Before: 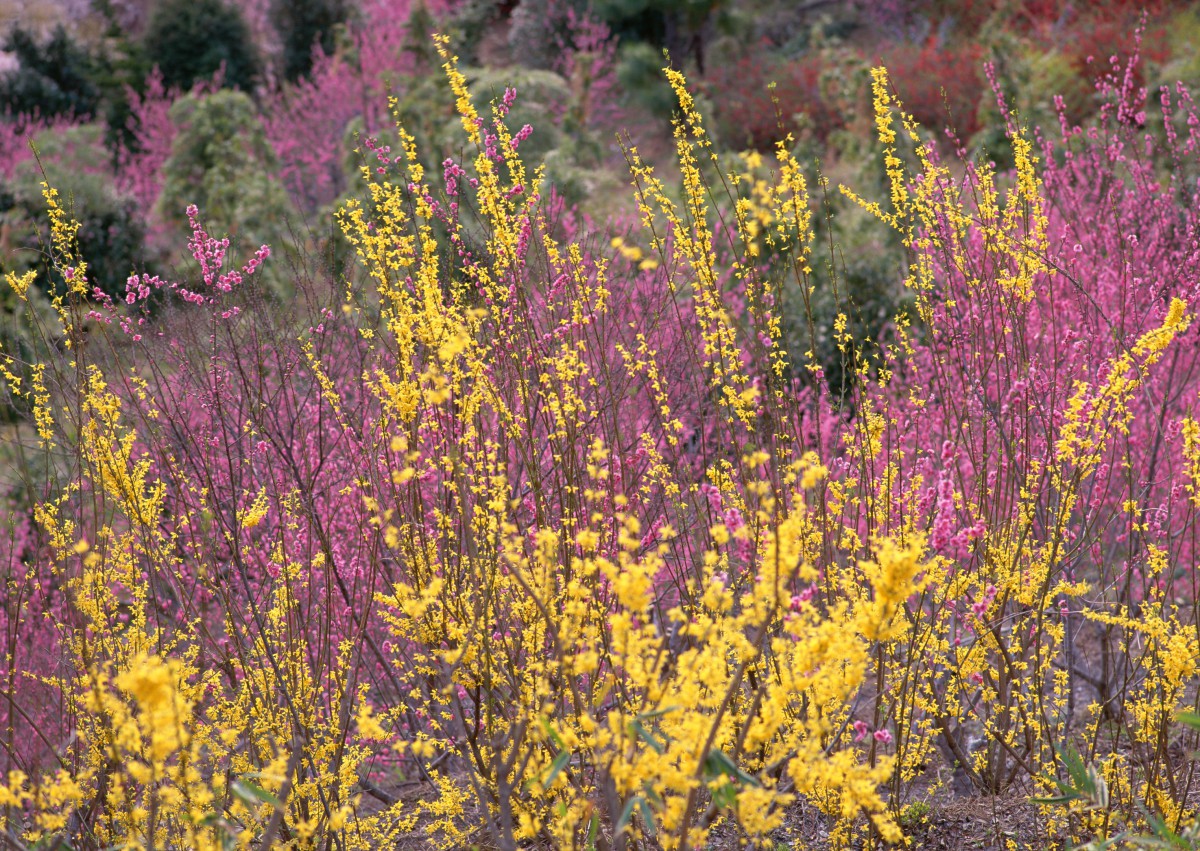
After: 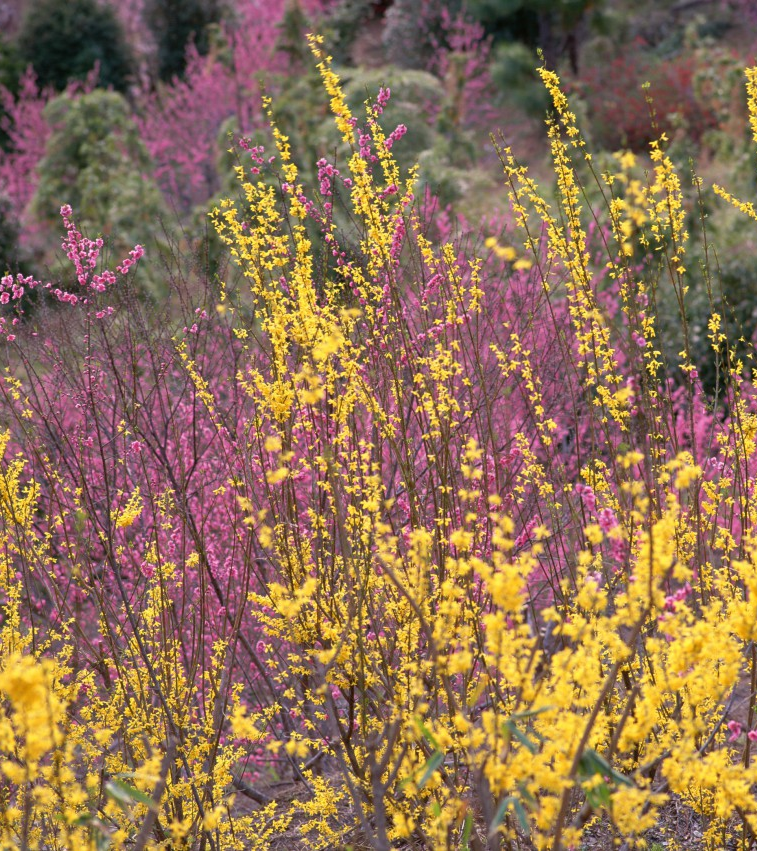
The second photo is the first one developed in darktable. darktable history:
crop: left 10.572%, right 26.287%
